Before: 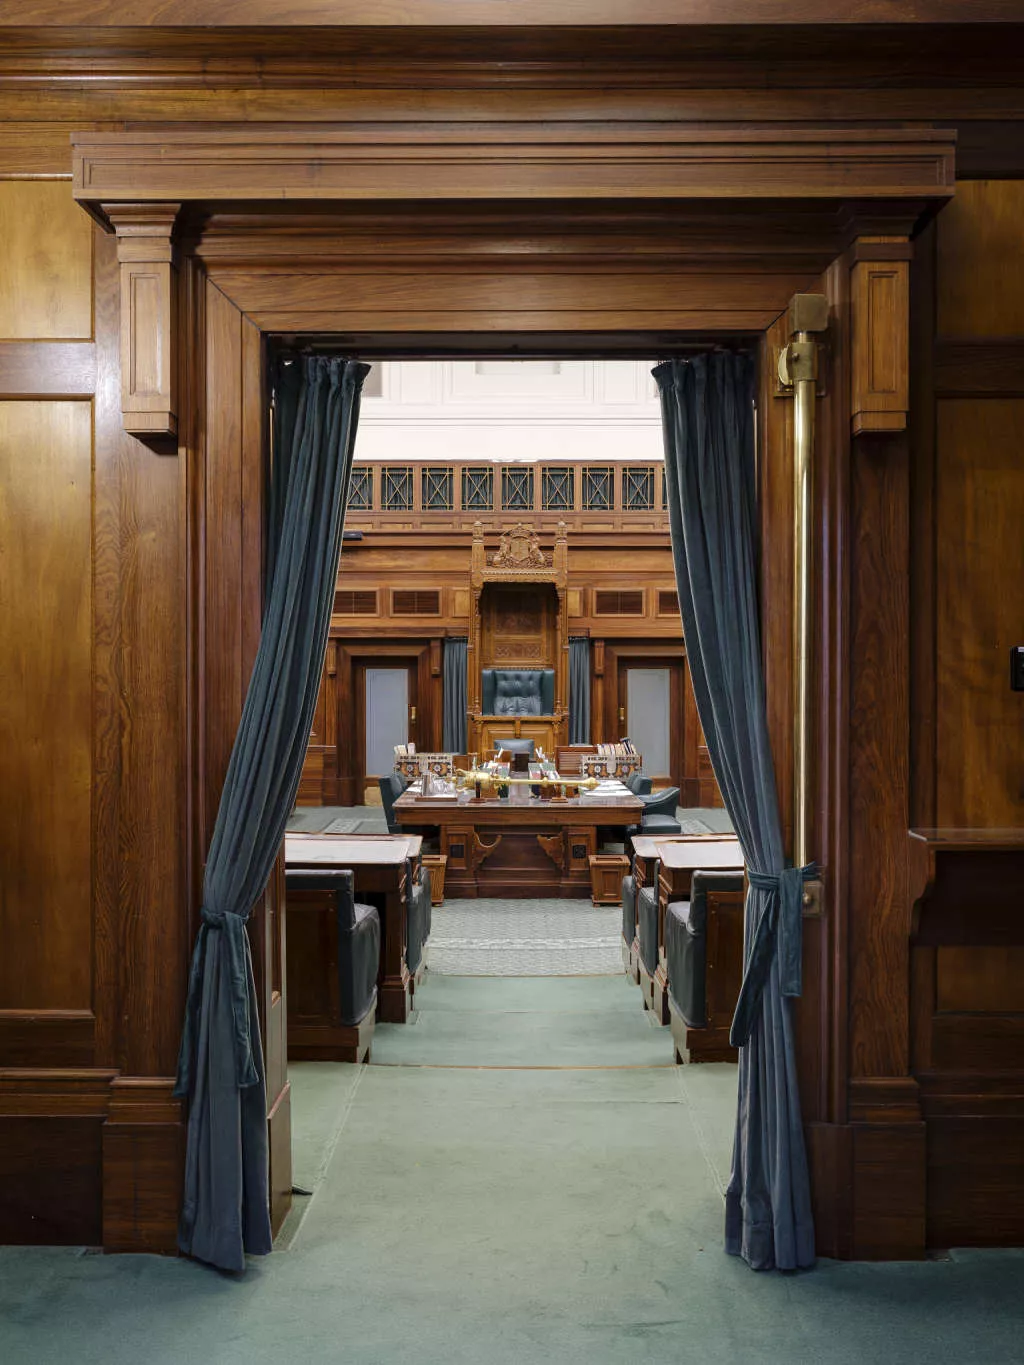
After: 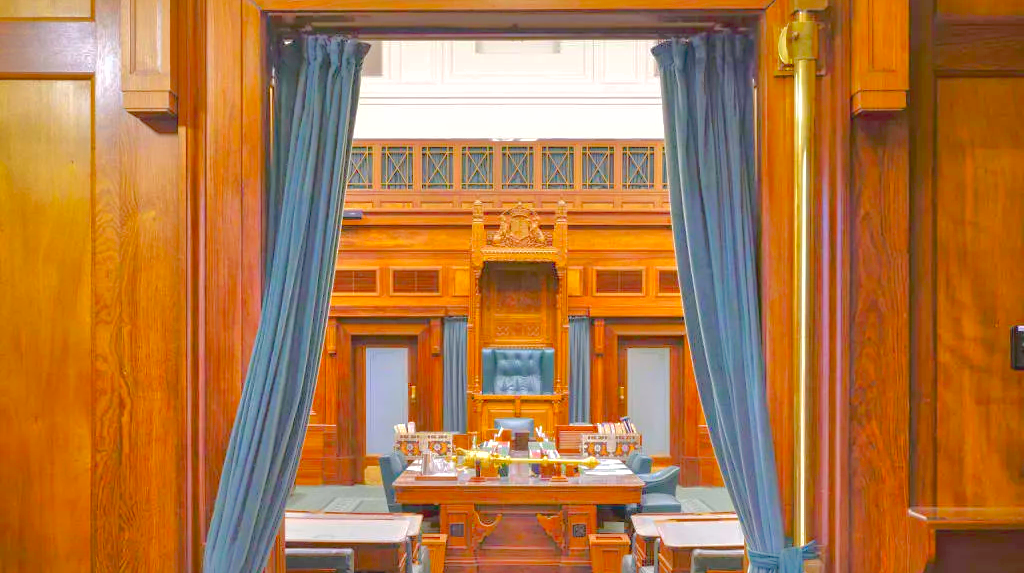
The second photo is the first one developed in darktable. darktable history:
crop and rotate: top 23.557%, bottom 34.419%
contrast brightness saturation: contrast -0.184, saturation 0.185
vignetting: fall-off radius 60.89%, brightness -0.373, saturation 0.015, center (-0.031, -0.043)
tone equalizer: -8 EV 1.98 EV, -7 EV 2 EV, -6 EV 1.98 EV, -5 EV 1.98 EV, -4 EV 1.96 EV, -3 EV 1.47 EV, -2 EV 0.989 EV, -1 EV 0.524 EV
exposure: exposure 0.64 EV, compensate highlight preservation false
color balance rgb: shadows lift › chroma 1.013%, shadows lift › hue 28.24°, perceptual saturation grading › global saturation 30.22%, perceptual brilliance grading › mid-tones 9.88%, perceptual brilliance grading › shadows 15.14%
shadows and highlights: on, module defaults
